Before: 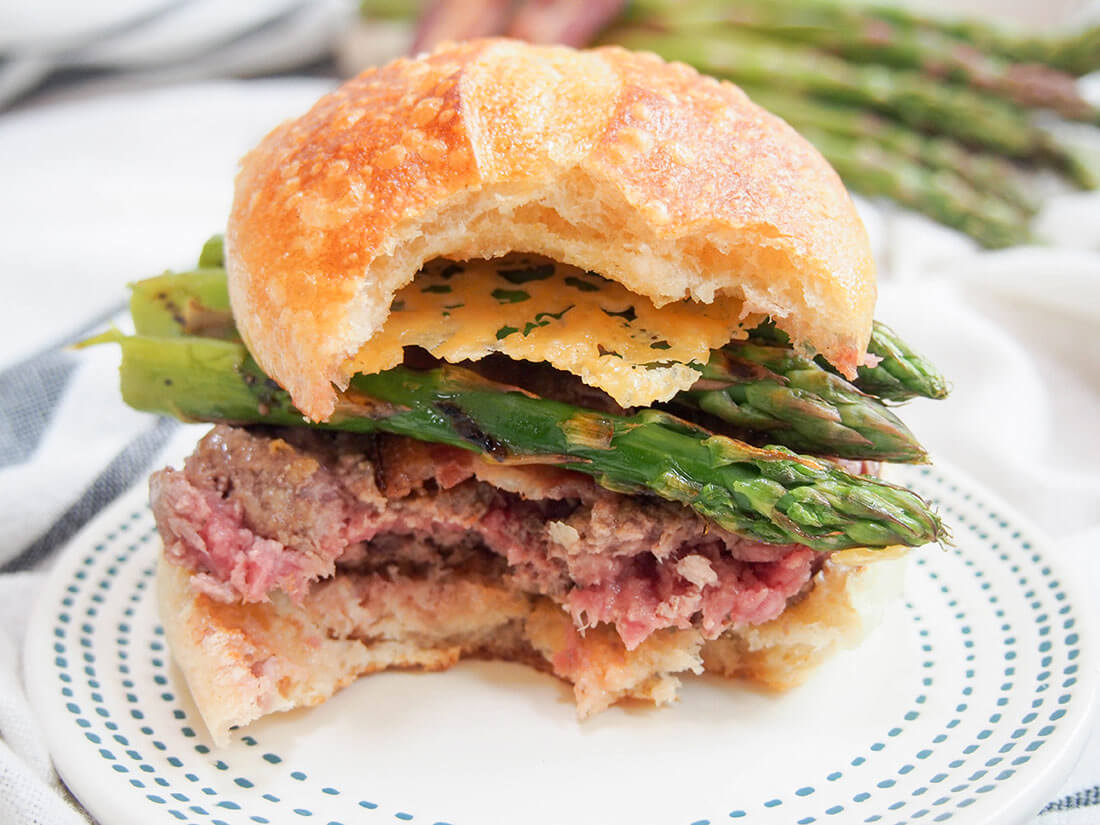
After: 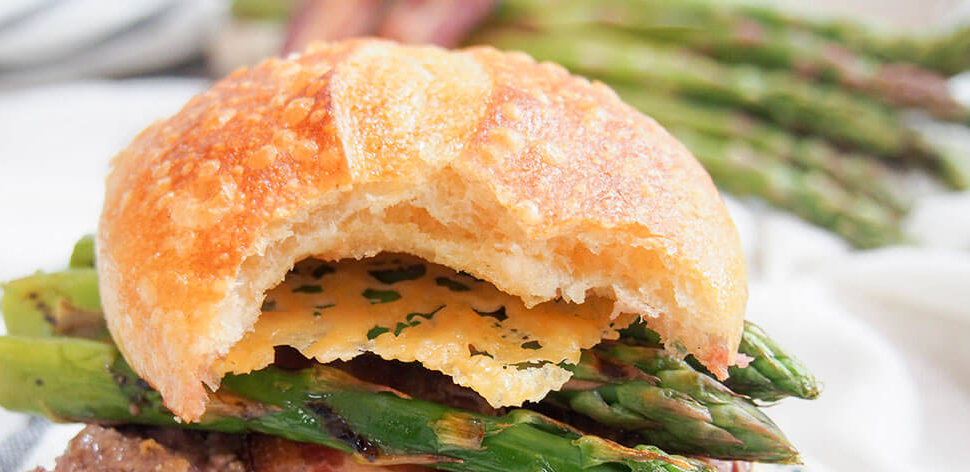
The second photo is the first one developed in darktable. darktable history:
crop and rotate: left 11.812%, bottom 42.776%
tone equalizer: on, module defaults
